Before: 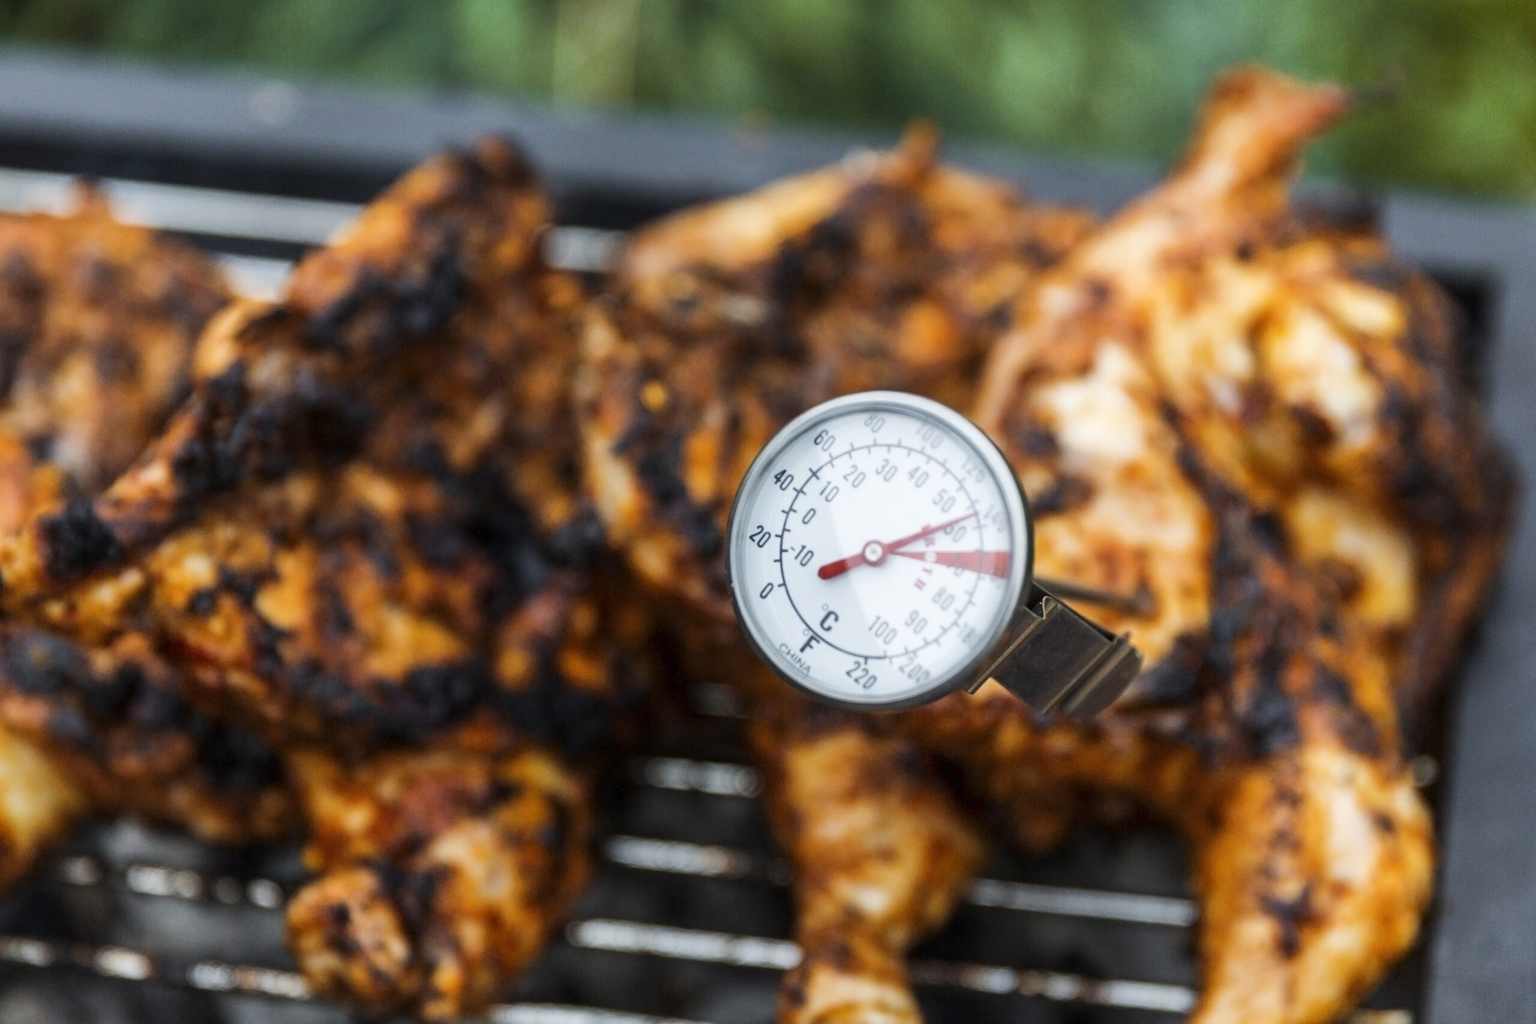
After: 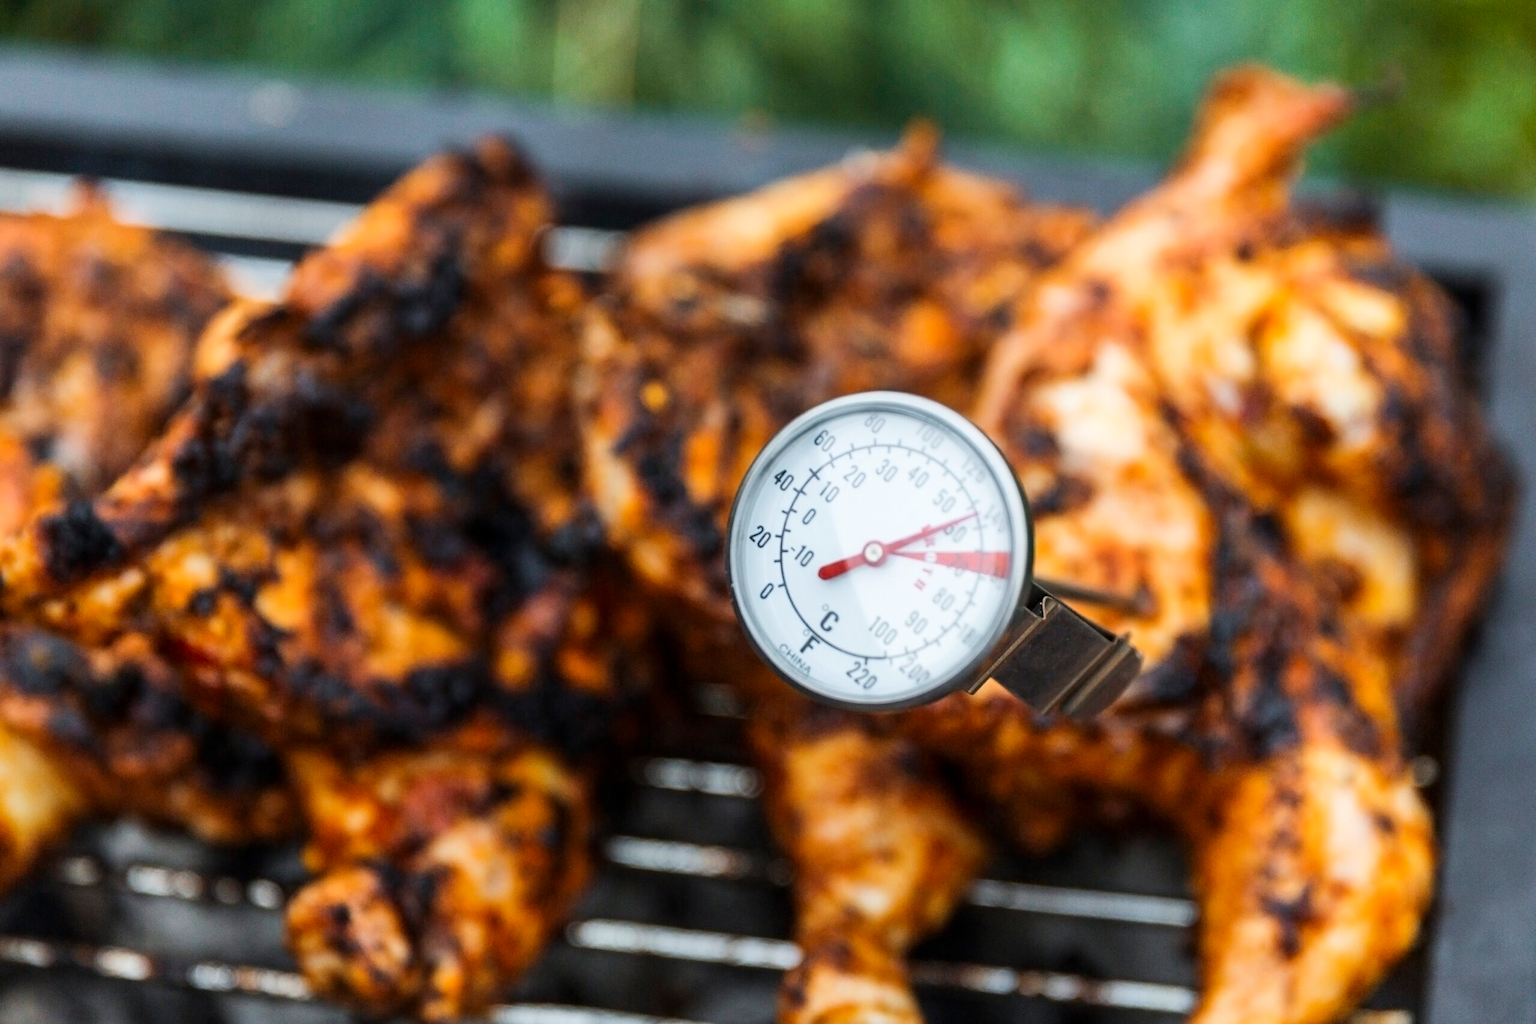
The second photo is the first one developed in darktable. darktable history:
contrast brightness saturation: contrast 0.095, brightness 0.037, saturation 0.091
